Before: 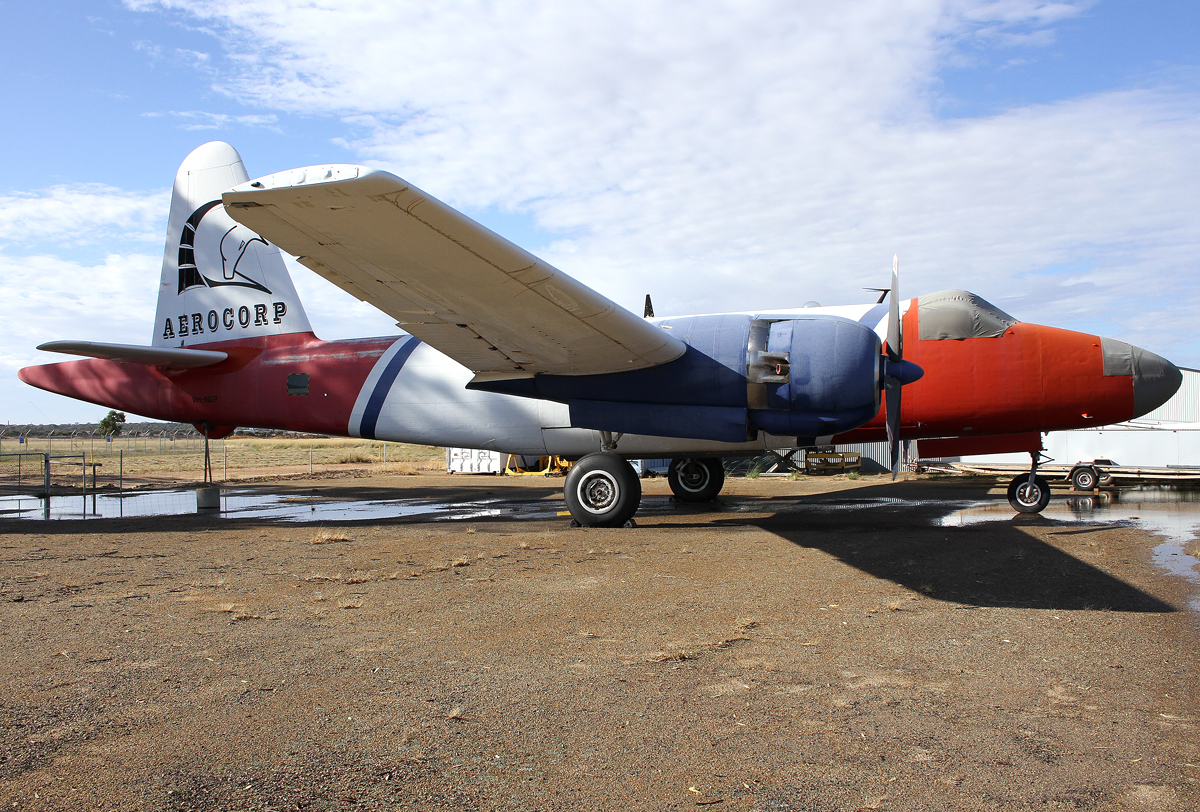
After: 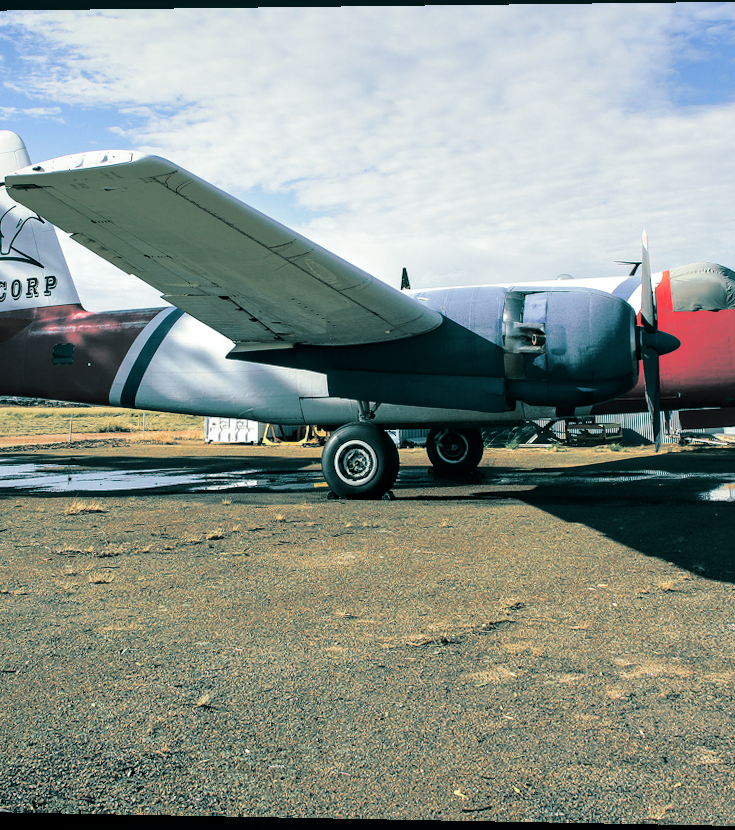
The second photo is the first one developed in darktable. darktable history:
tone curve: curves: ch0 [(0, 0) (0.081, 0.044) (0.192, 0.125) (0.283, 0.238) (0.416, 0.449) (0.495, 0.524) (0.686, 0.743) (0.826, 0.865) (0.978, 0.988)]; ch1 [(0, 0) (0.161, 0.092) (0.35, 0.33) (0.392, 0.392) (0.427, 0.426) (0.479, 0.472) (0.505, 0.497) (0.521, 0.514) (0.547, 0.568) (0.579, 0.597) (0.625, 0.627) (0.678, 0.733) (1, 1)]; ch2 [(0, 0) (0.346, 0.362) (0.404, 0.427) (0.502, 0.495) (0.531, 0.523) (0.549, 0.554) (0.582, 0.596) (0.629, 0.642) (0.717, 0.678) (1, 1)], color space Lab, independent channels, preserve colors none
crop: left 21.496%, right 22.254%
local contrast: detail 130%
rotate and perspective: rotation 0.128°, lens shift (vertical) -0.181, lens shift (horizontal) -0.044, shear 0.001, automatic cropping off
white balance: emerald 1
velvia: on, module defaults
split-toning: shadows › hue 186.43°, highlights › hue 49.29°, compress 30.29%
tone equalizer: on, module defaults
